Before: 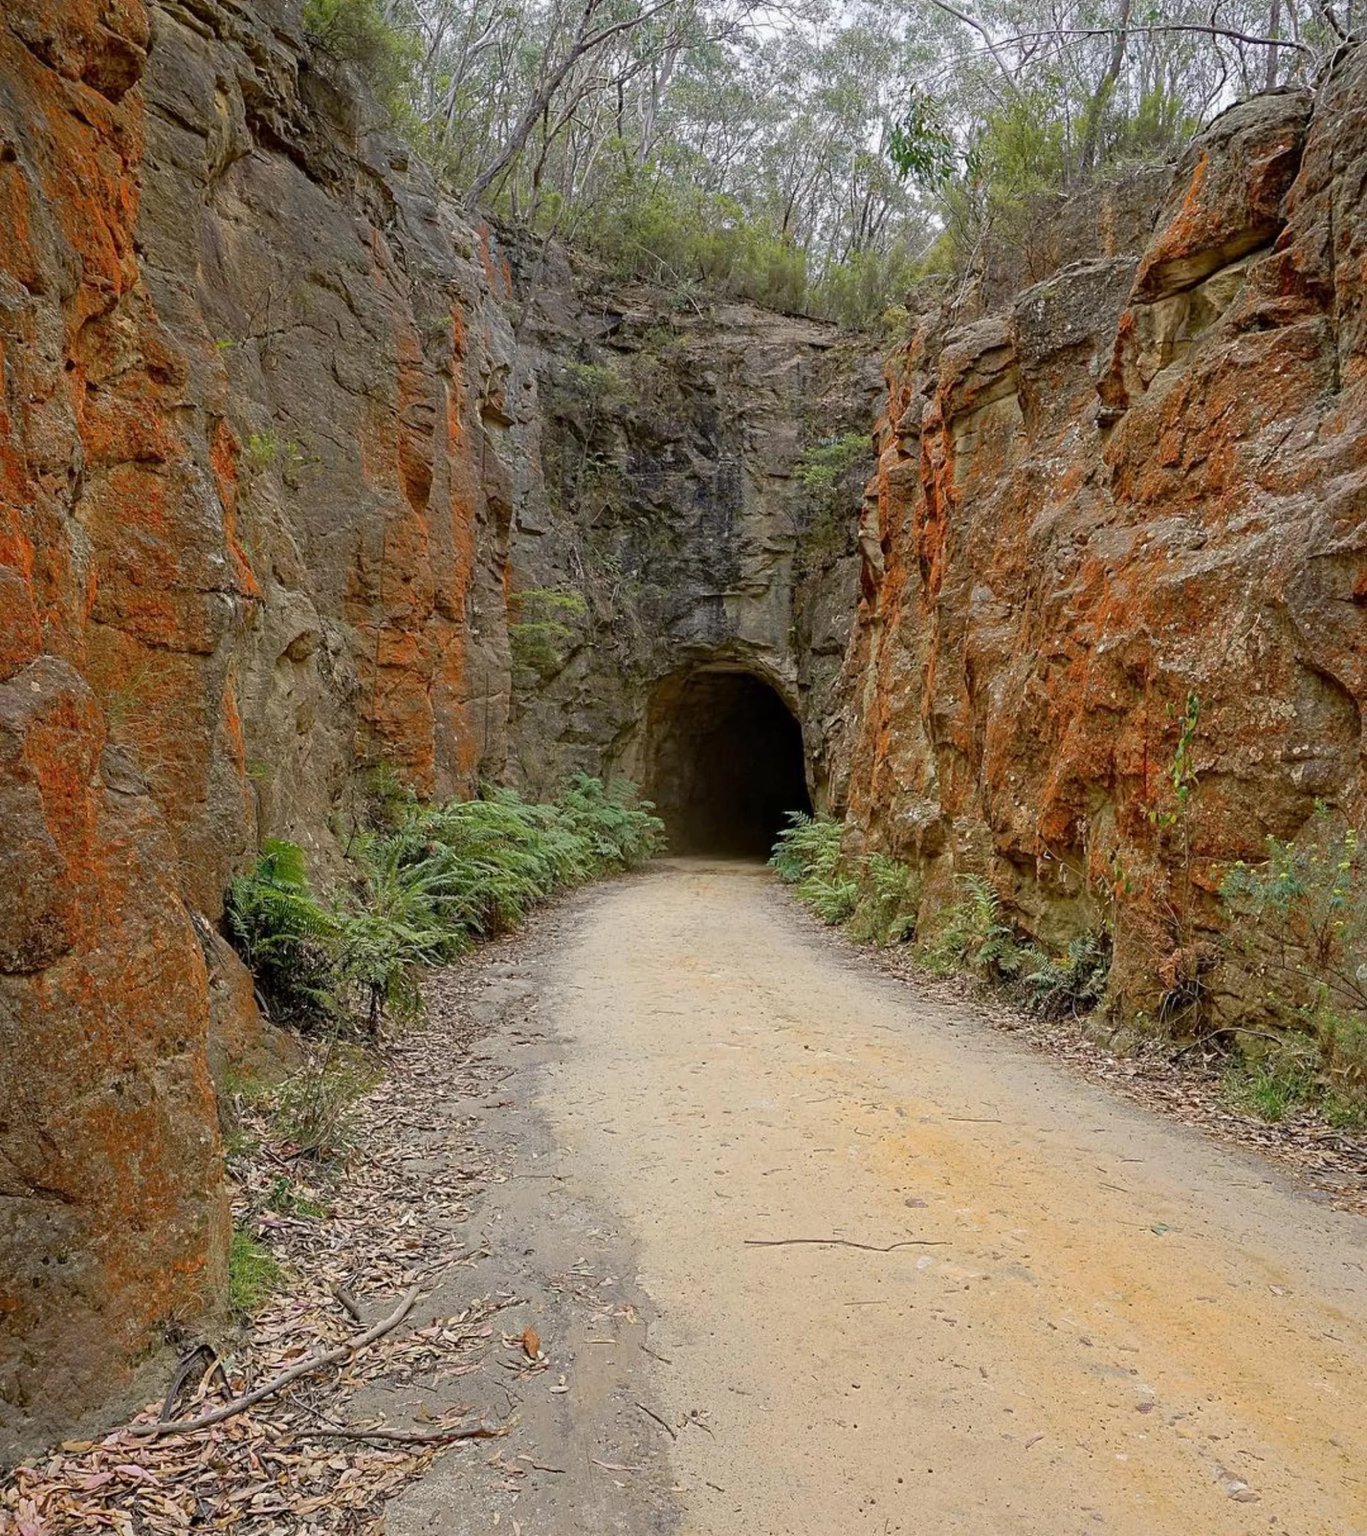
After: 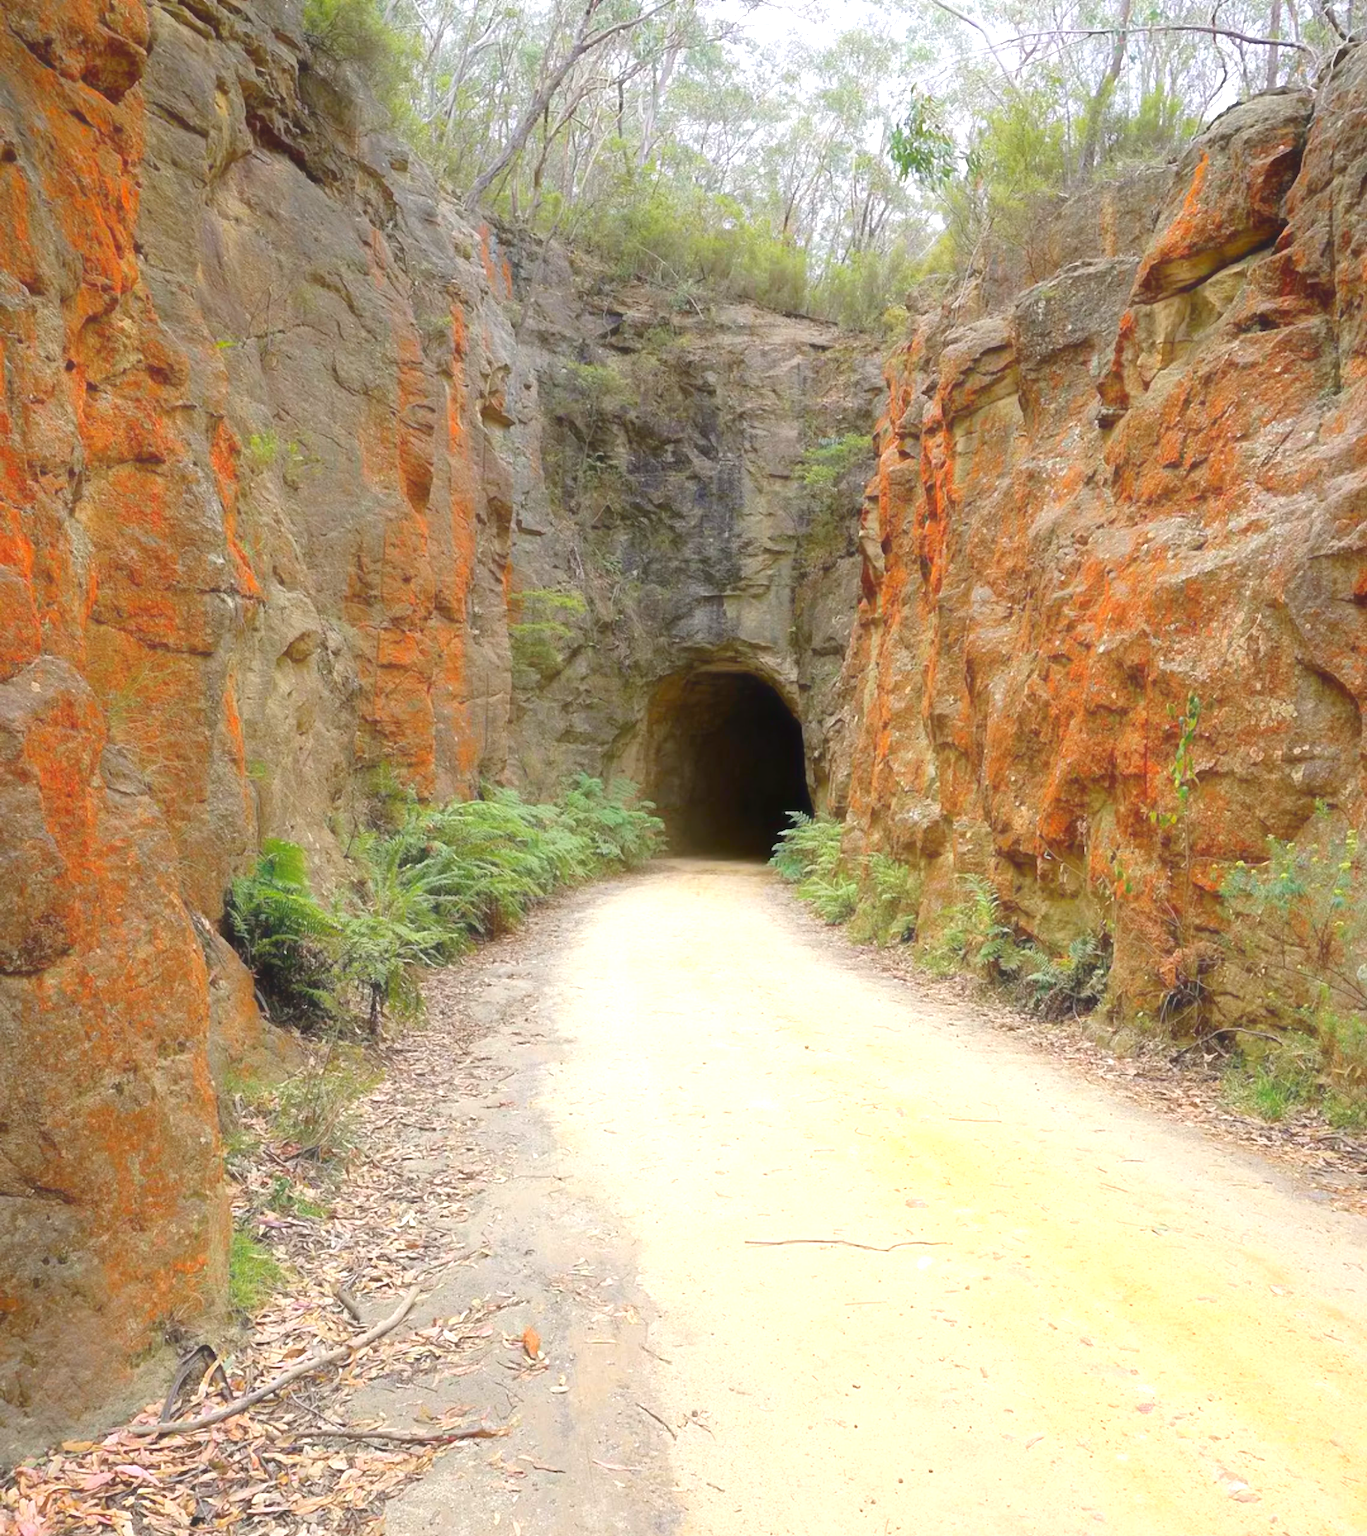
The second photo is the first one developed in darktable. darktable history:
contrast equalizer: octaves 7, y [[0.5, 0.542, 0.583, 0.625, 0.667, 0.708], [0.5 ×6], [0.5 ×6], [0 ×6], [0 ×6]], mix -0.999
exposure: black level correction 0, exposure 1.2 EV, compensate highlight preservation false
